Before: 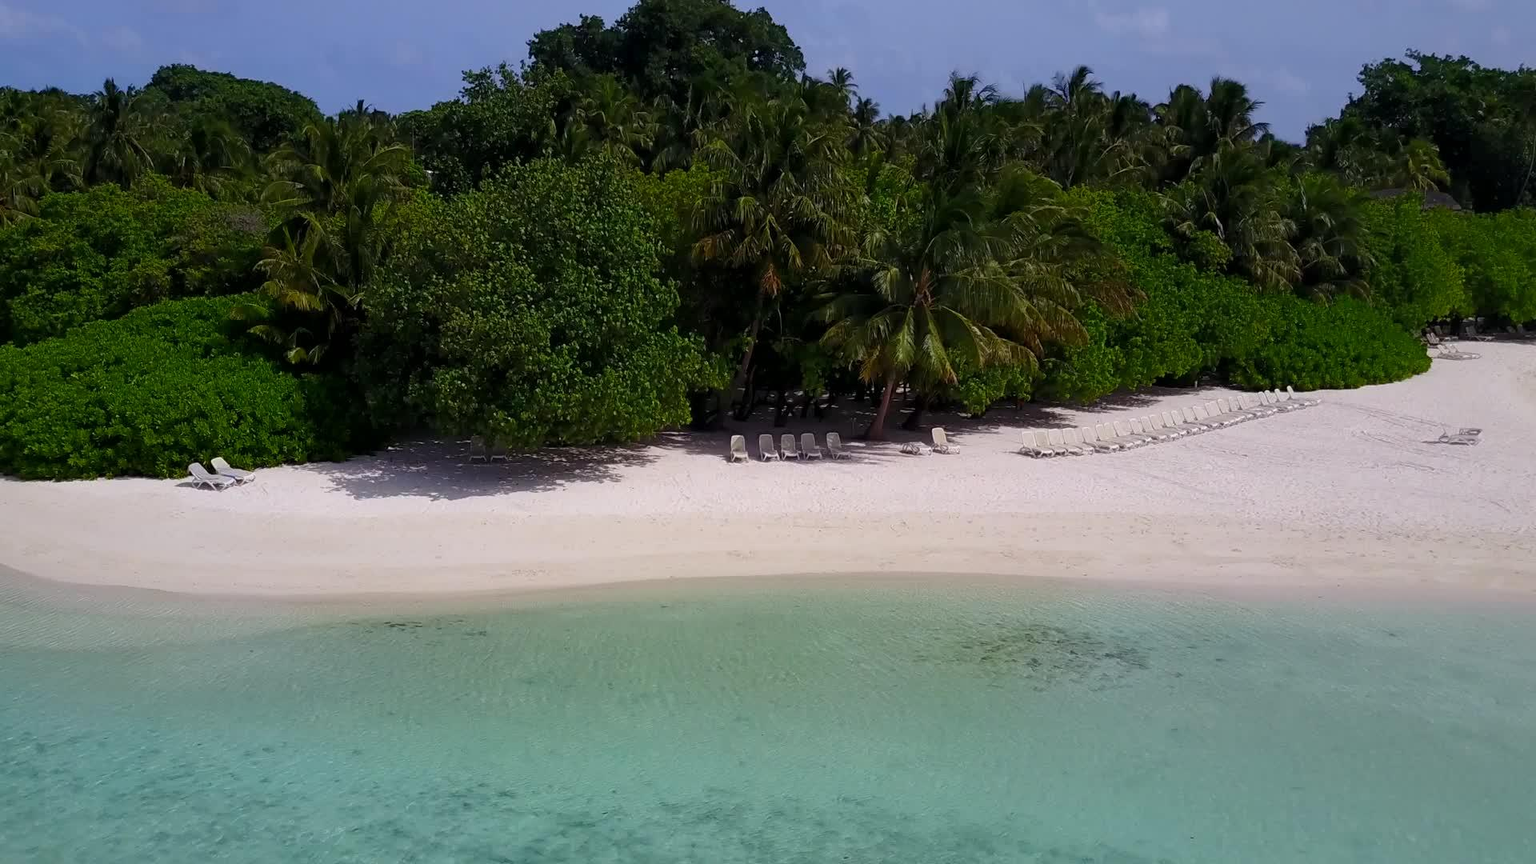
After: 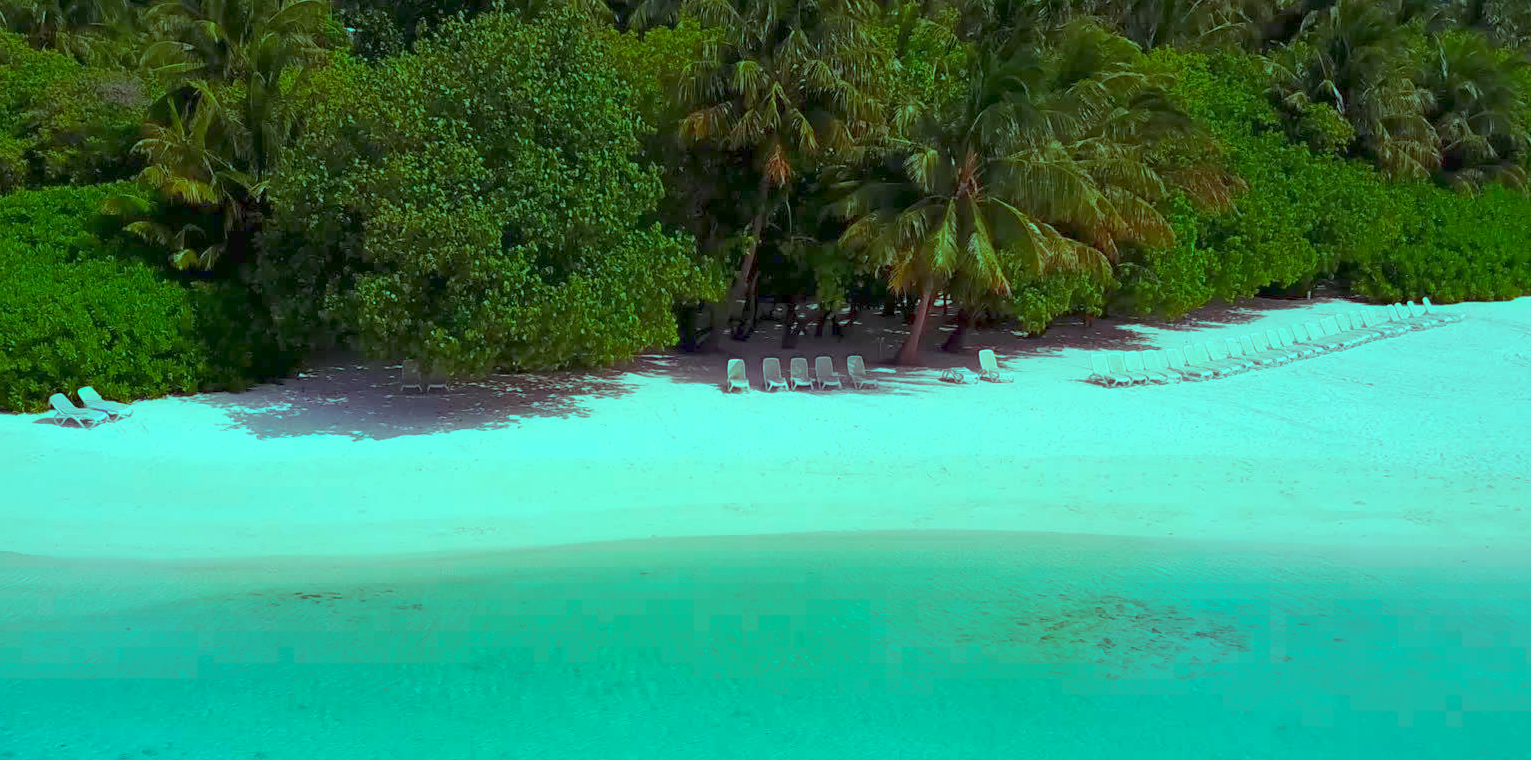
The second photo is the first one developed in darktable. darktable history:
color balance rgb: highlights gain › luminance 19.852%, highlights gain › chroma 13.149%, highlights gain › hue 175.81°, perceptual saturation grading › global saturation -0.076%, perceptual brilliance grading › global brilliance 18.502%, contrast -29.811%
crop: left 9.714%, top 17.197%, right 10.504%, bottom 12.371%
